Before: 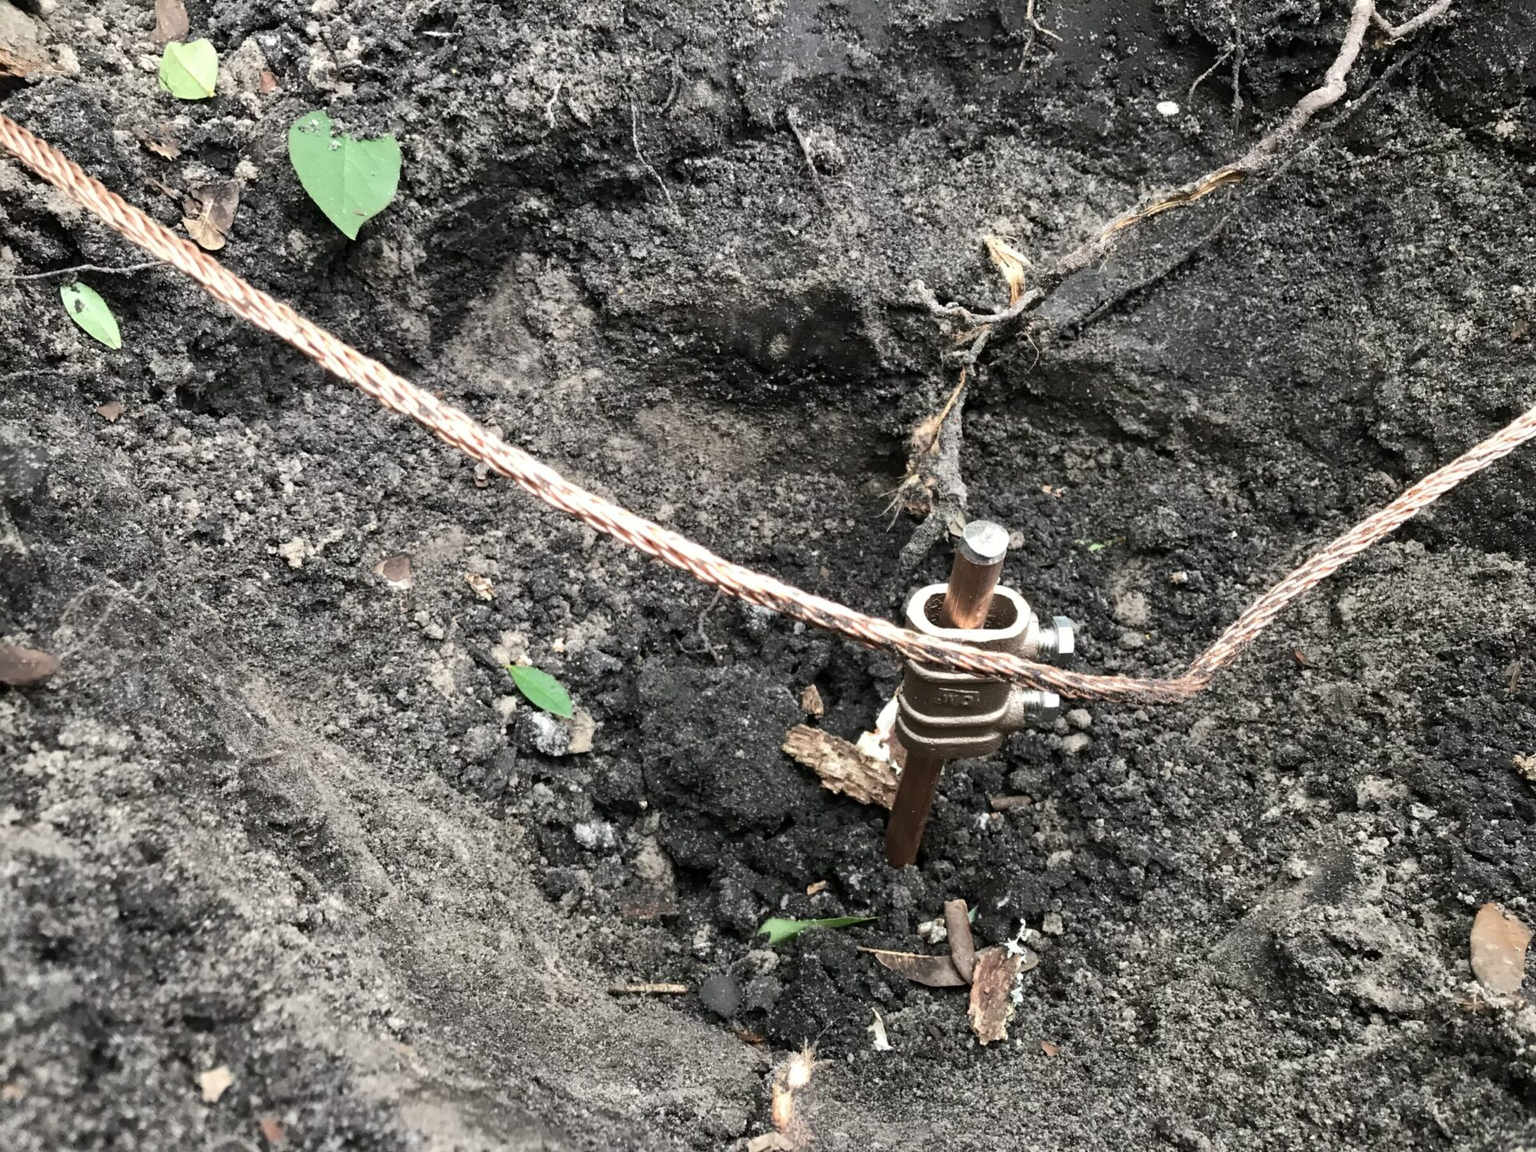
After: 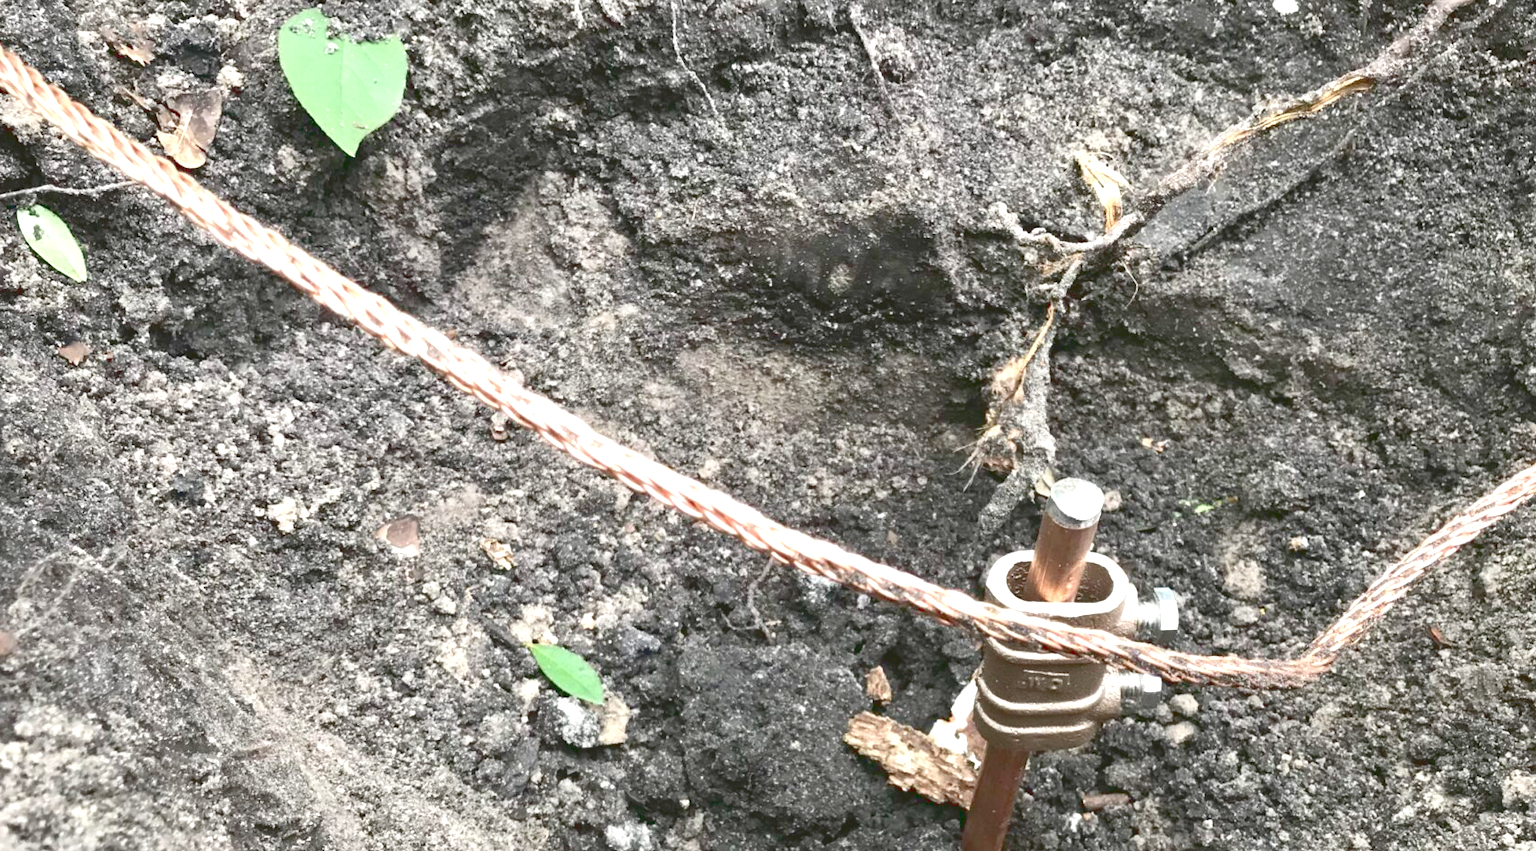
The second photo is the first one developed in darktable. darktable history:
white balance: emerald 1
crop: left 3.015%, top 8.969%, right 9.647%, bottom 26.457%
exposure: exposure 0.6 EV, compensate highlight preservation false
tone curve: curves: ch0 [(0, 0.137) (1, 1)], color space Lab, linked channels, preserve colors none
